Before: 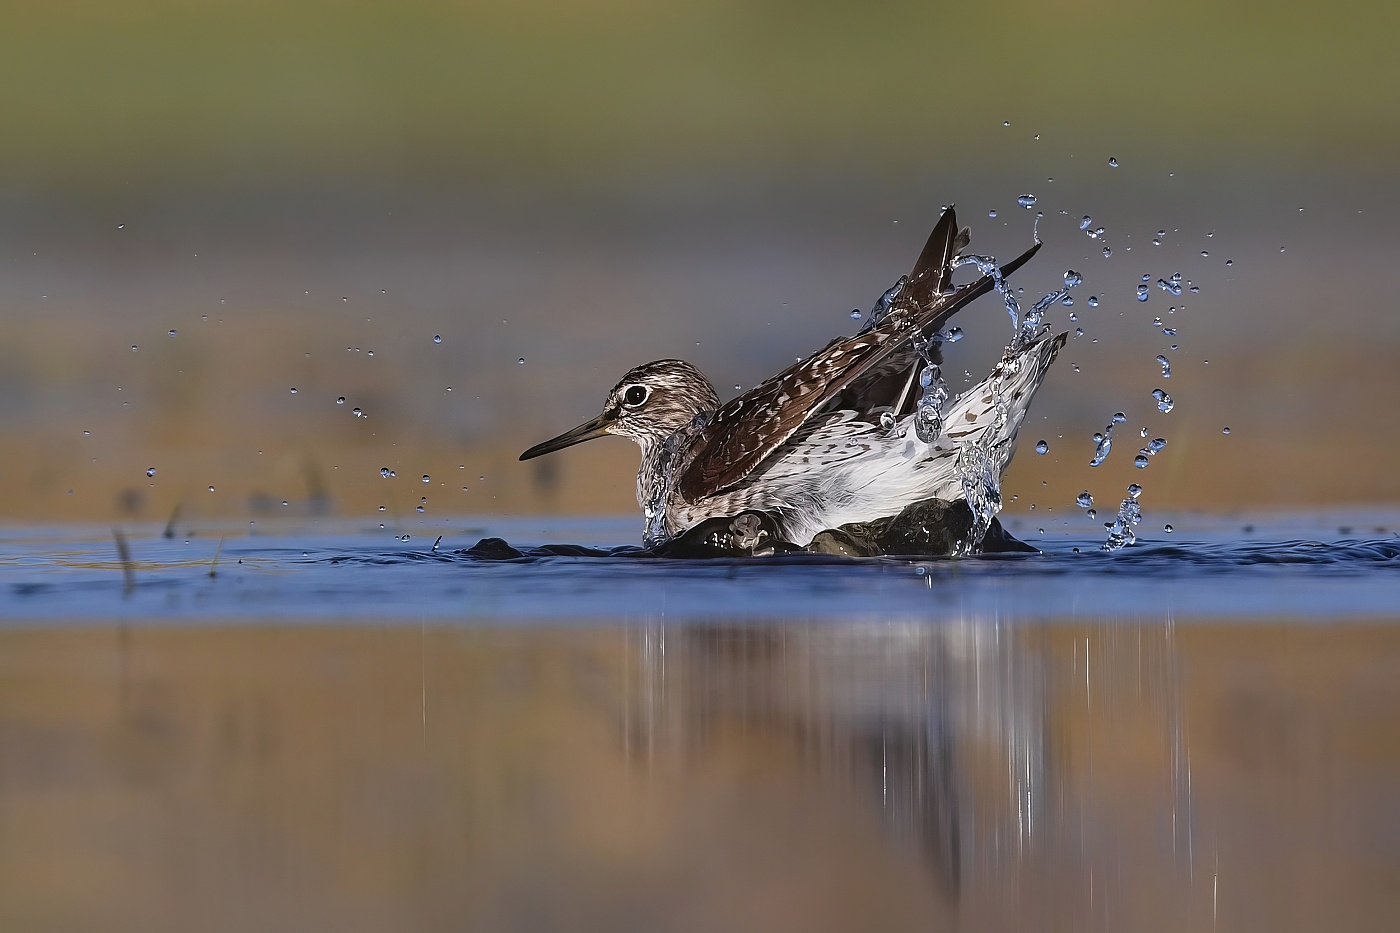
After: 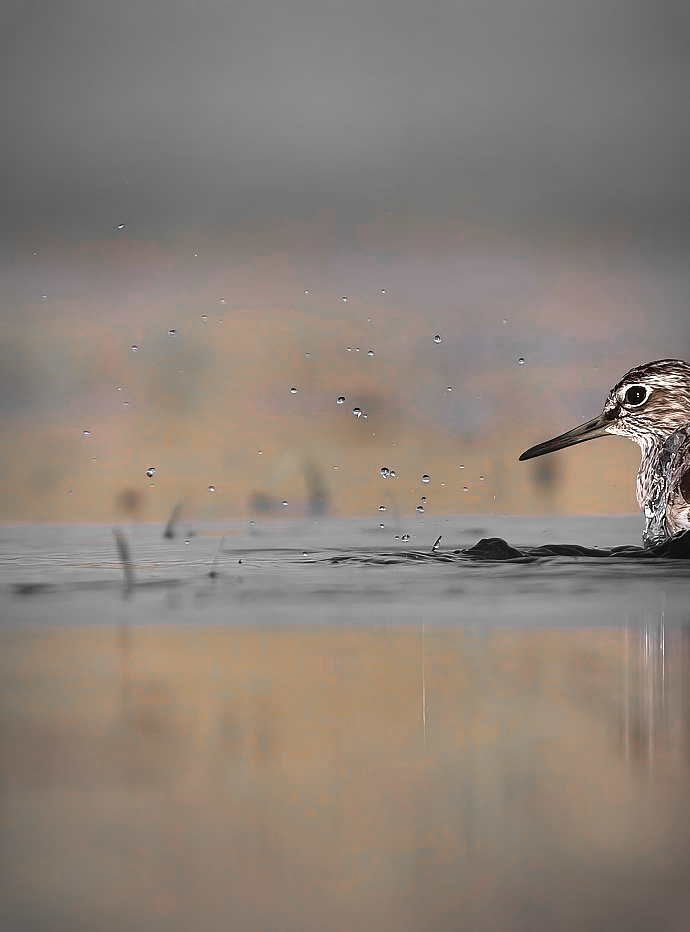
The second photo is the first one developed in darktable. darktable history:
vignetting: fall-off start 67.33%, fall-off radius 67.26%, brightness -0.575, automatic ratio true
exposure: black level correction 0, exposure 0.394 EV, compensate highlight preservation false
color zones: curves: ch0 [(0, 0.65) (0.096, 0.644) (0.221, 0.539) (0.429, 0.5) (0.571, 0.5) (0.714, 0.5) (0.857, 0.5) (1, 0.65)]; ch1 [(0, 0.5) (0.143, 0.5) (0.257, -0.002) (0.429, 0.04) (0.571, -0.001) (0.714, -0.015) (0.857, 0.024) (1, 0.5)]
color balance rgb: shadows lift › chroma 0.654%, shadows lift › hue 114.24°, perceptual saturation grading › global saturation 25.24%, global vibrance 20%
tone equalizer: -8 EV -0.395 EV, -7 EV -0.372 EV, -6 EV -0.322 EV, -5 EV -0.195 EV, -3 EV 0.233 EV, -2 EV 0.331 EV, -1 EV 0.371 EV, +0 EV 0.423 EV
crop and rotate: left 0.012%, top 0%, right 50.688%
contrast brightness saturation: saturation 0.132
